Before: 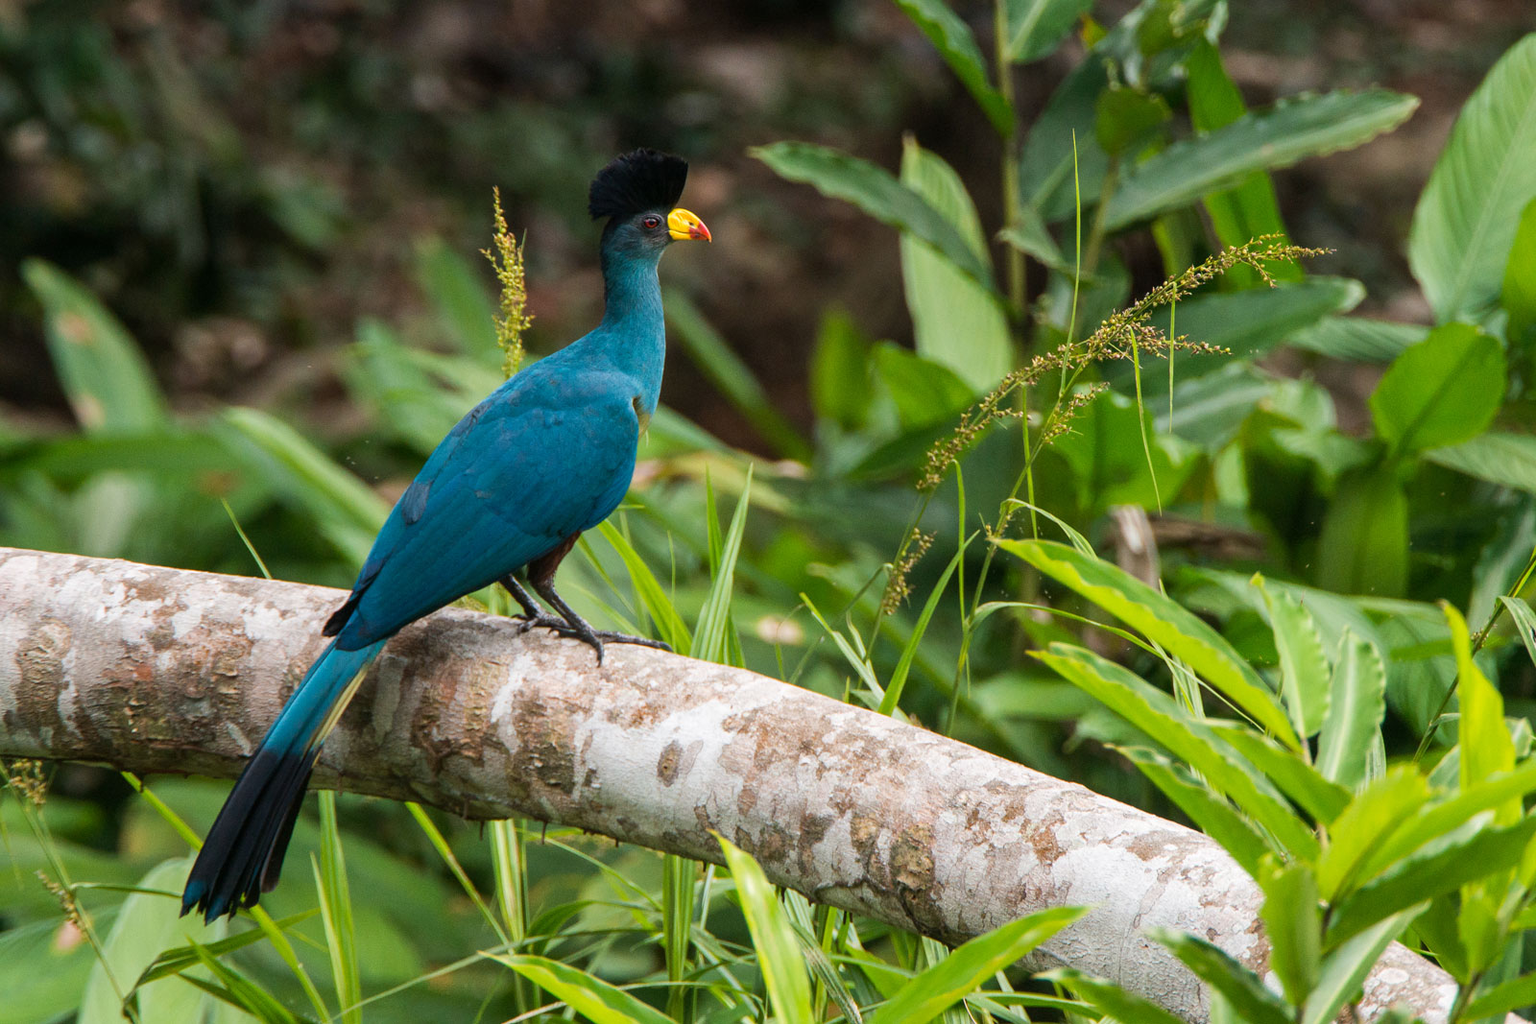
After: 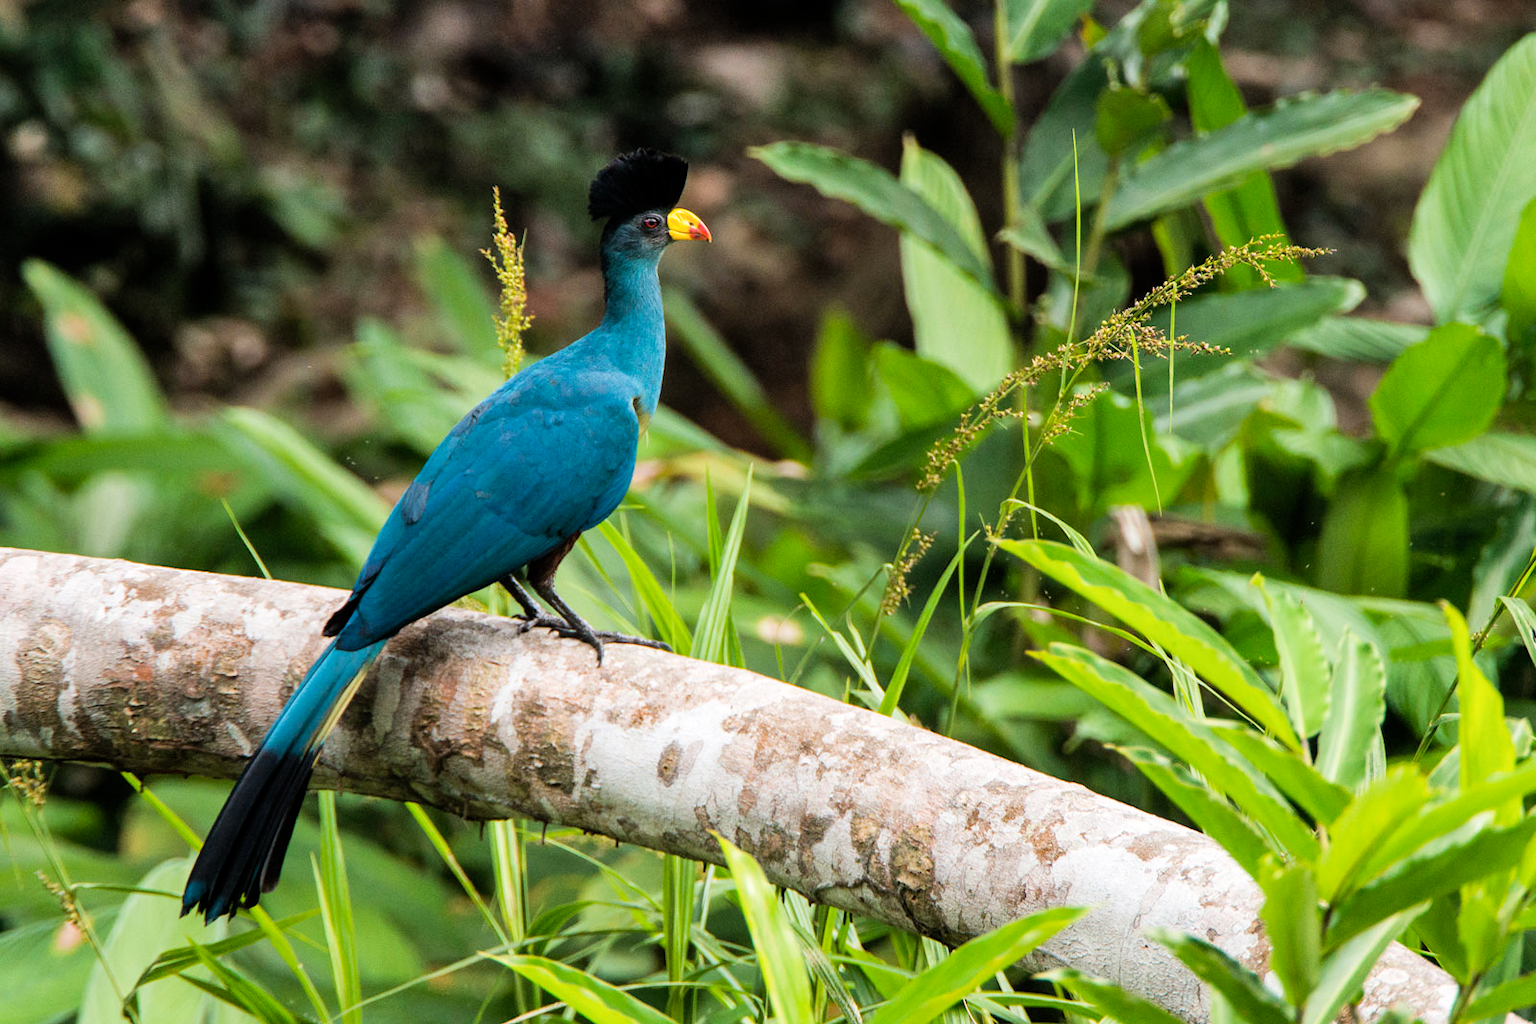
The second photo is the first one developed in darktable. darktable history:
shadows and highlights: shadows 37.27, highlights -28.18, soften with gaussian
filmic rgb: black relative exposure -7.65 EV, white relative exposure 4.56 EV, hardness 3.61
levels: mode automatic, black 0.023%, white 99.97%, levels [0.062, 0.494, 0.925]
